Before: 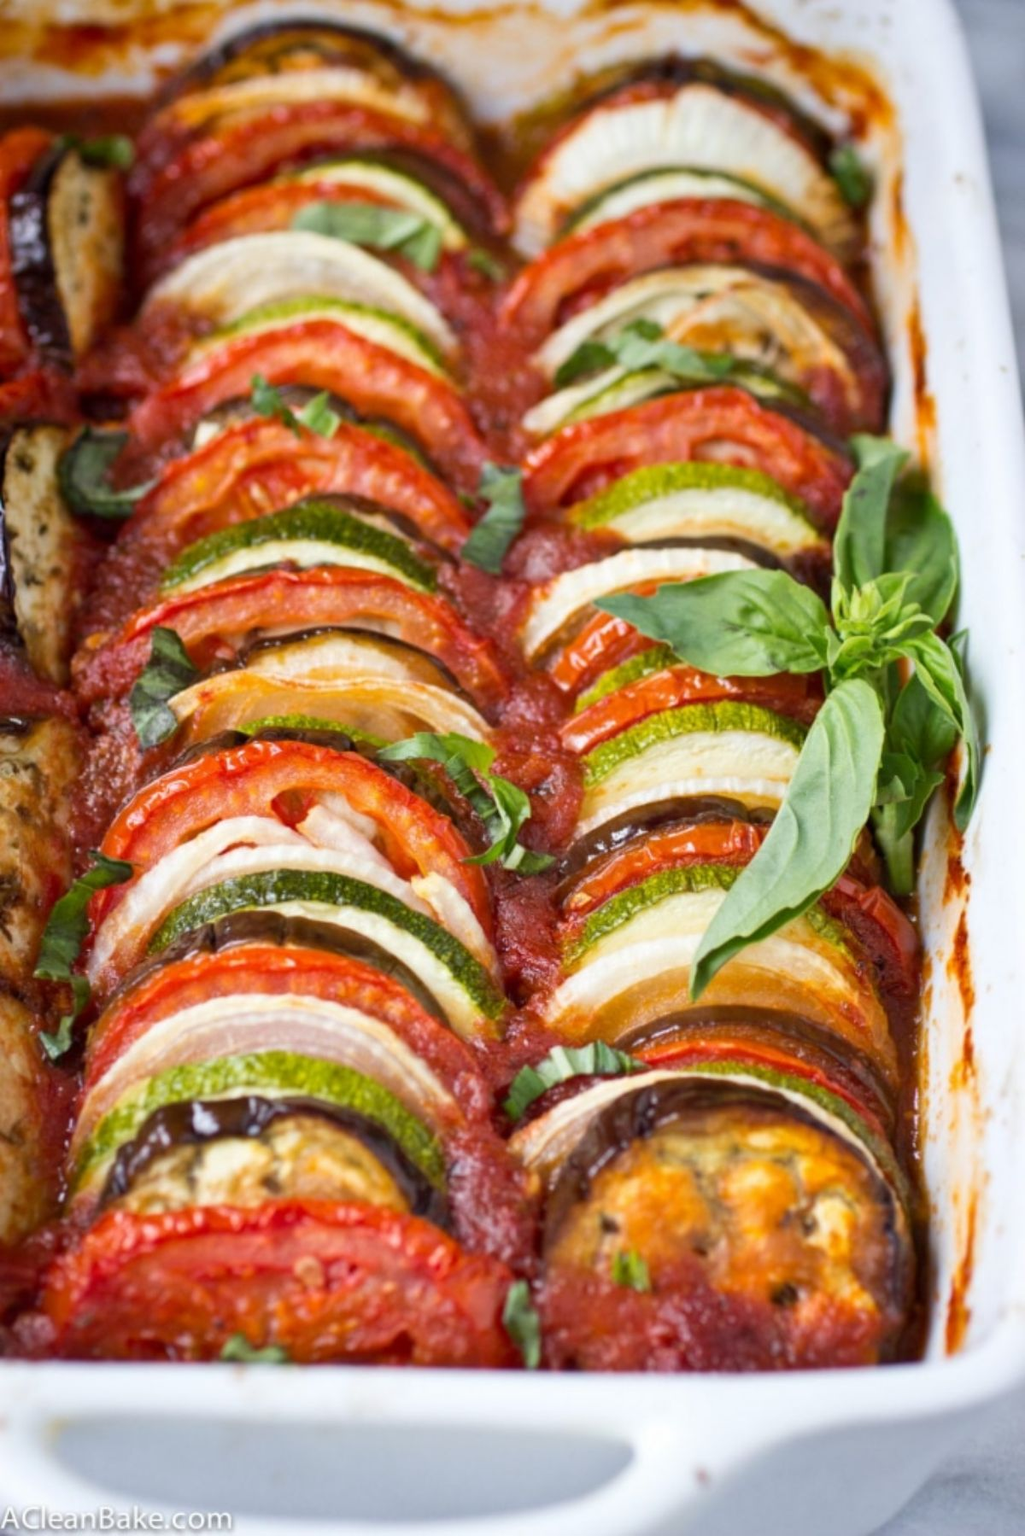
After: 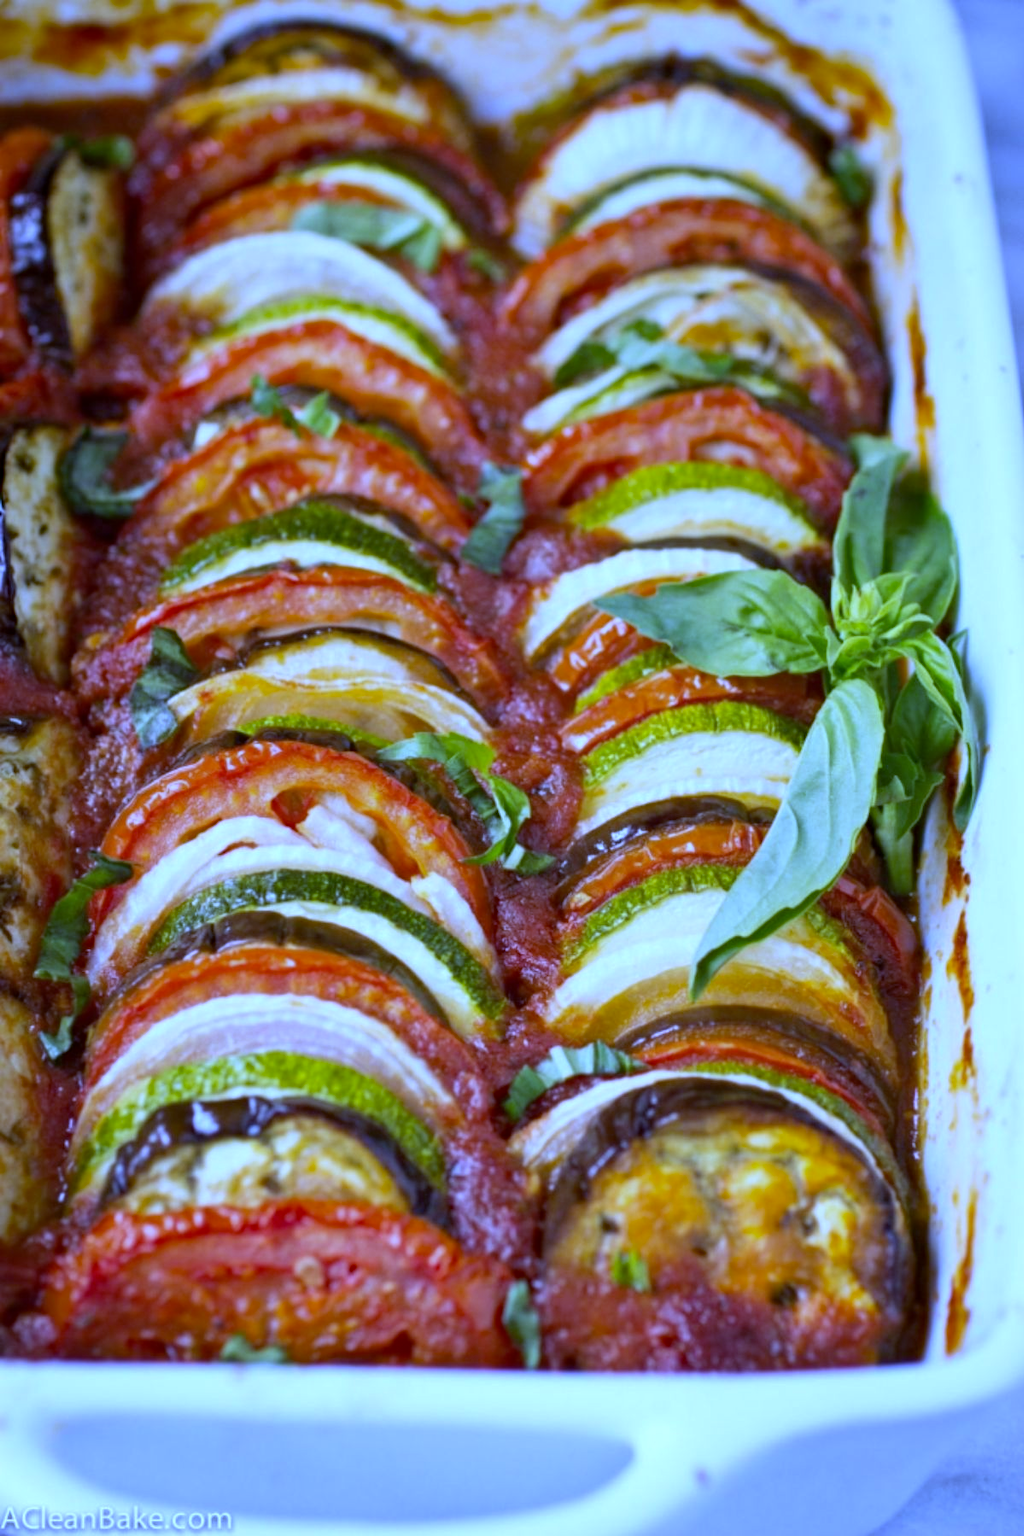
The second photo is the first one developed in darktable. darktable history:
white balance: red 0.766, blue 1.537
haze removal: compatibility mode true, adaptive false
